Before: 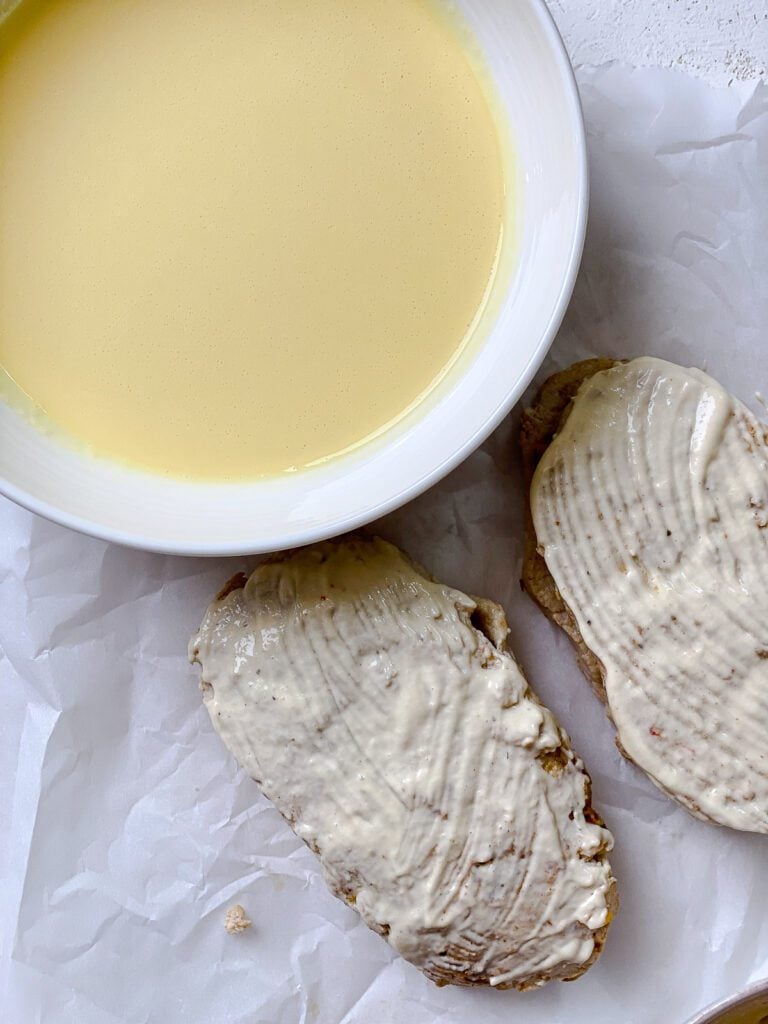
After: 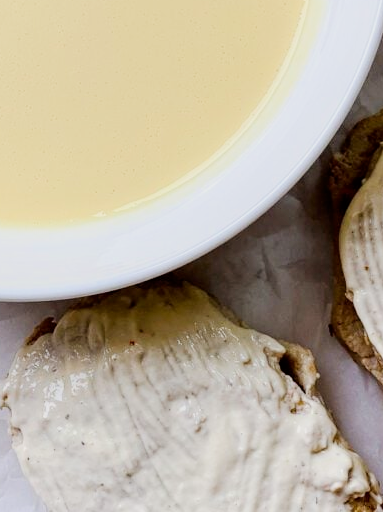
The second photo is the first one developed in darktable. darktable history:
filmic rgb: black relative exposure -7.65 EV, white relative exposure 4.56 EV, hardness 3.61
exposure: exposure 0.6 EV, compensate highlight preservation false
crop: left 25%, top 25%, right 25%, bottom 25%
shadows and highlights: shadows -30, highlights 30
